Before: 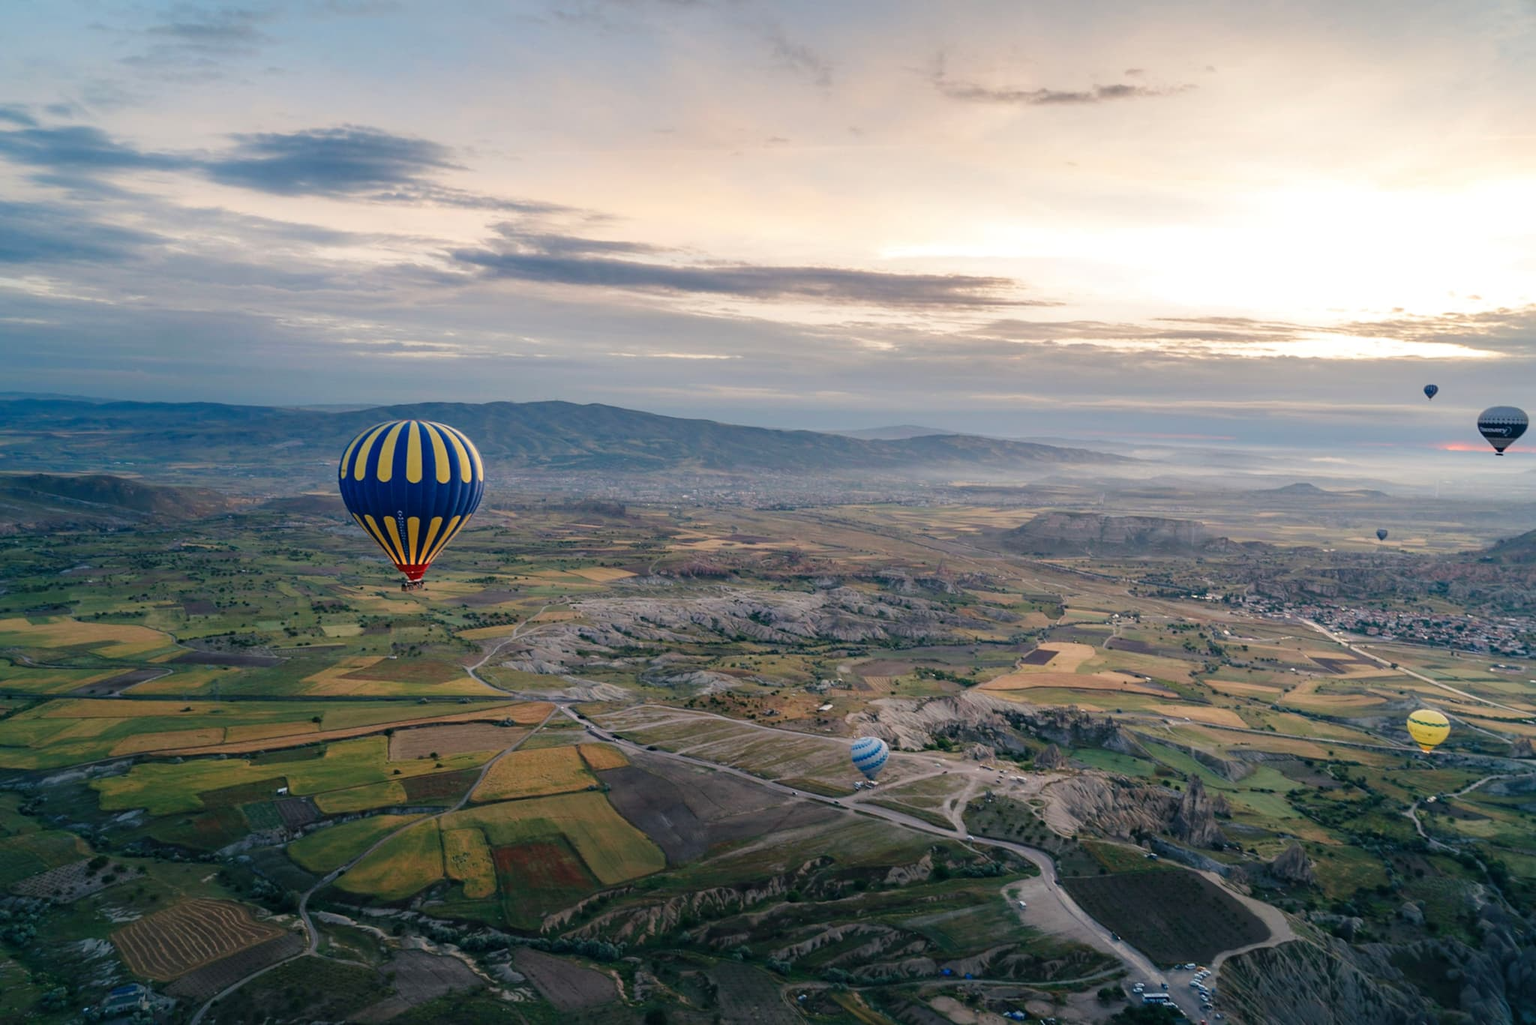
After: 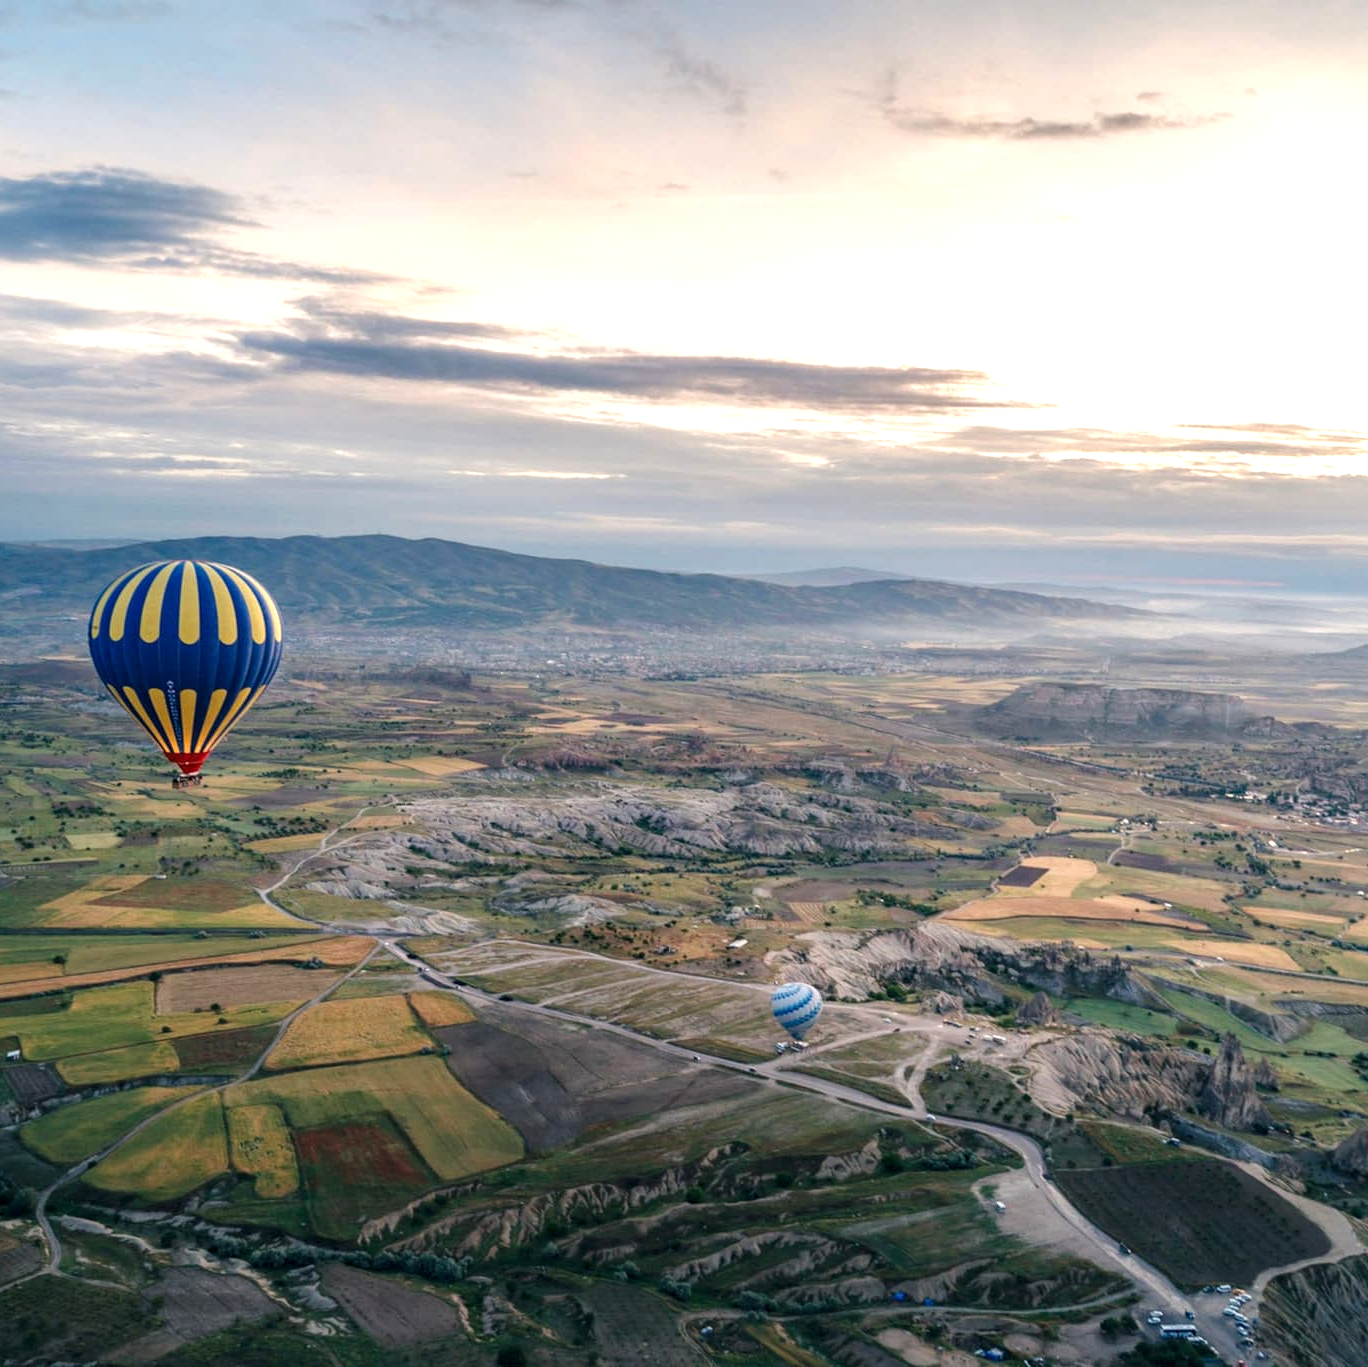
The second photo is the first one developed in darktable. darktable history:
crop and rotate: left 17.732%, right 15.423%
local contrast: on, module defaults
exposure: black level correction 0, exposure 0.5 EV, compensate exposure bias true, compensate highlight preservation false
